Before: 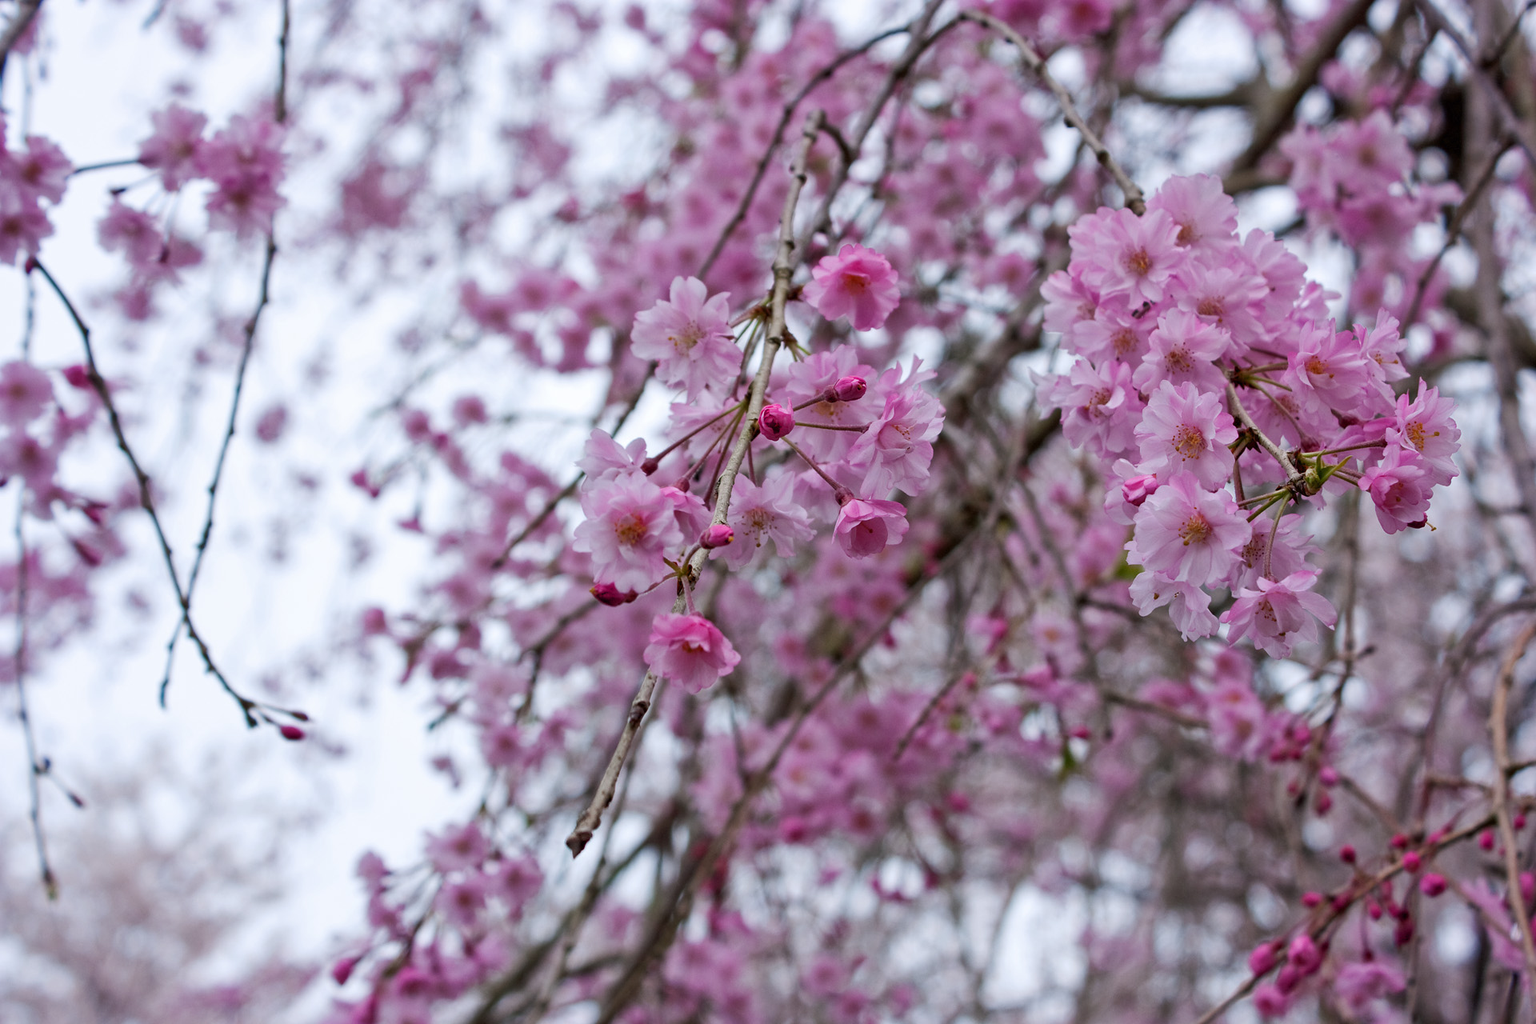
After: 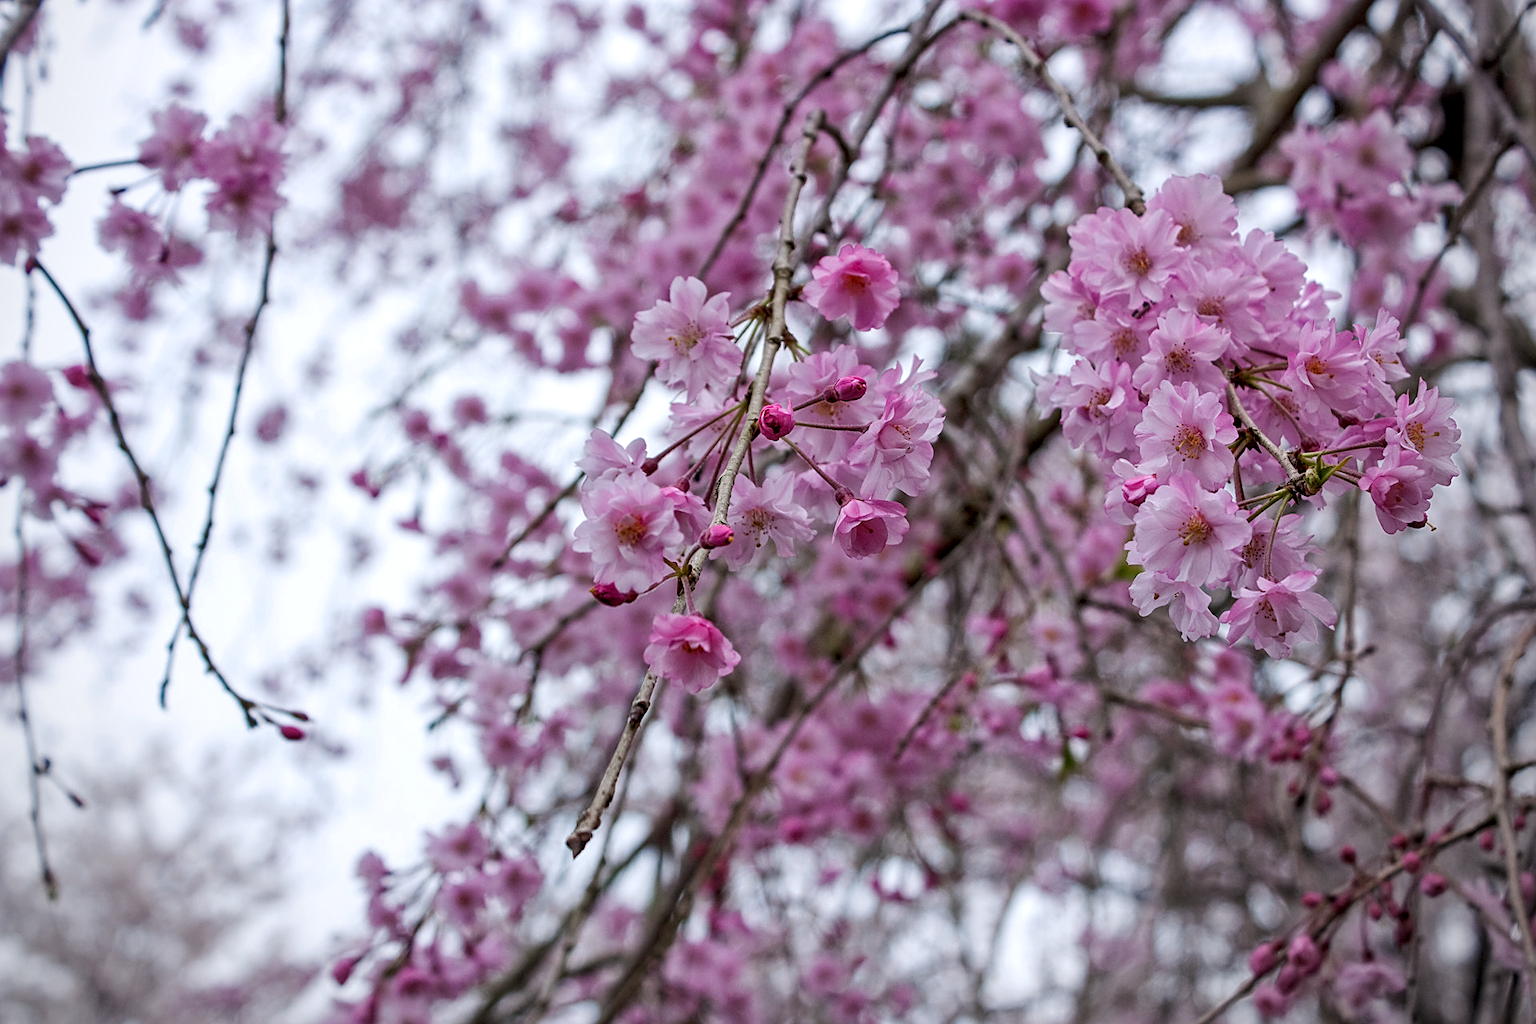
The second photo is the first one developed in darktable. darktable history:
vignetting: brightness -0.35, center (-0.068, -0.313), unbound false
sharpen: on, module defaults
local contrast: on, module defaults
